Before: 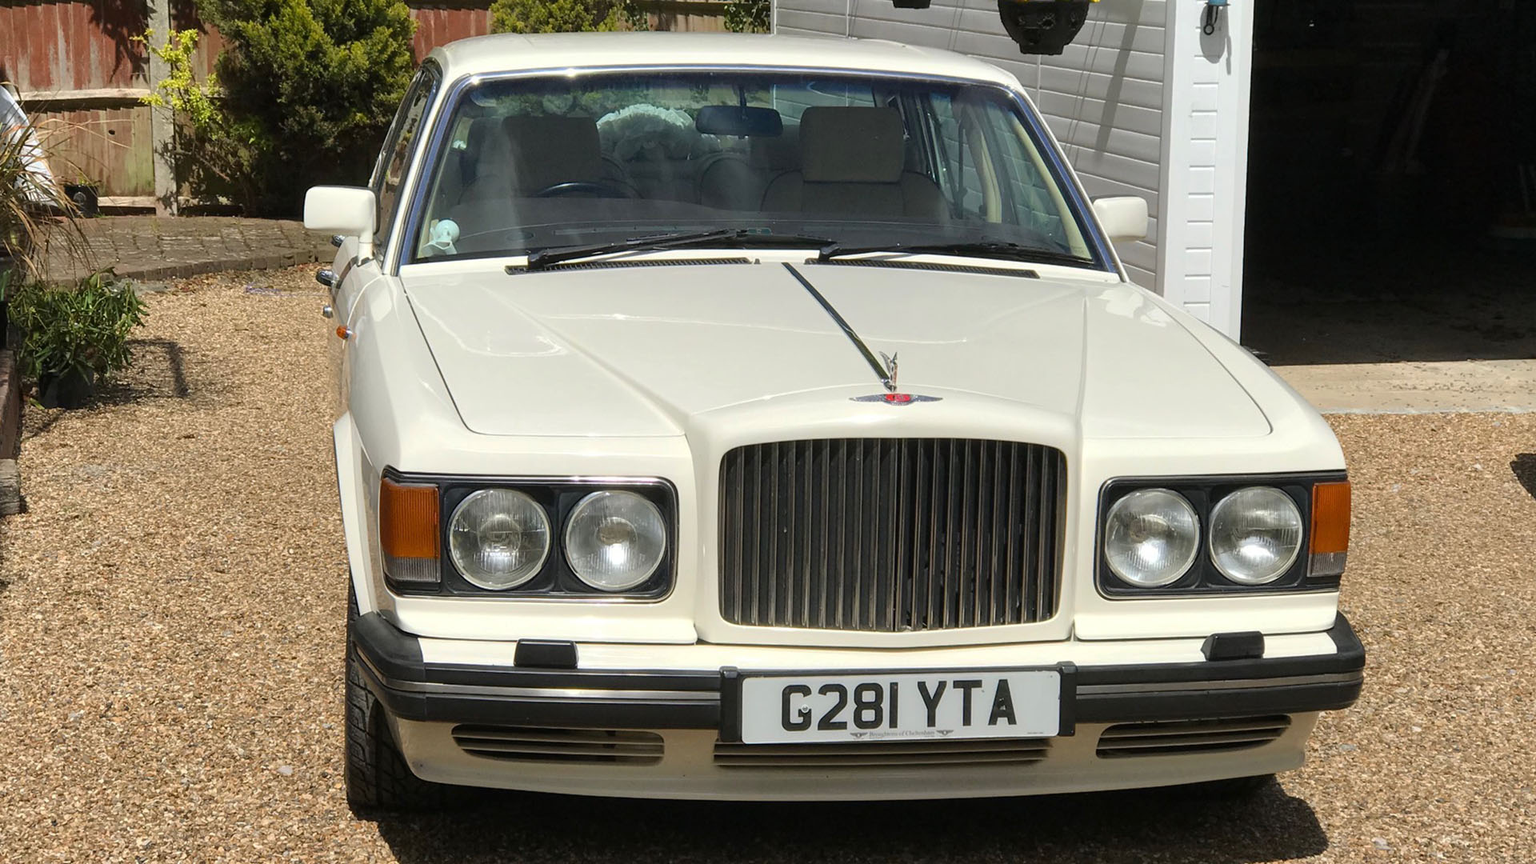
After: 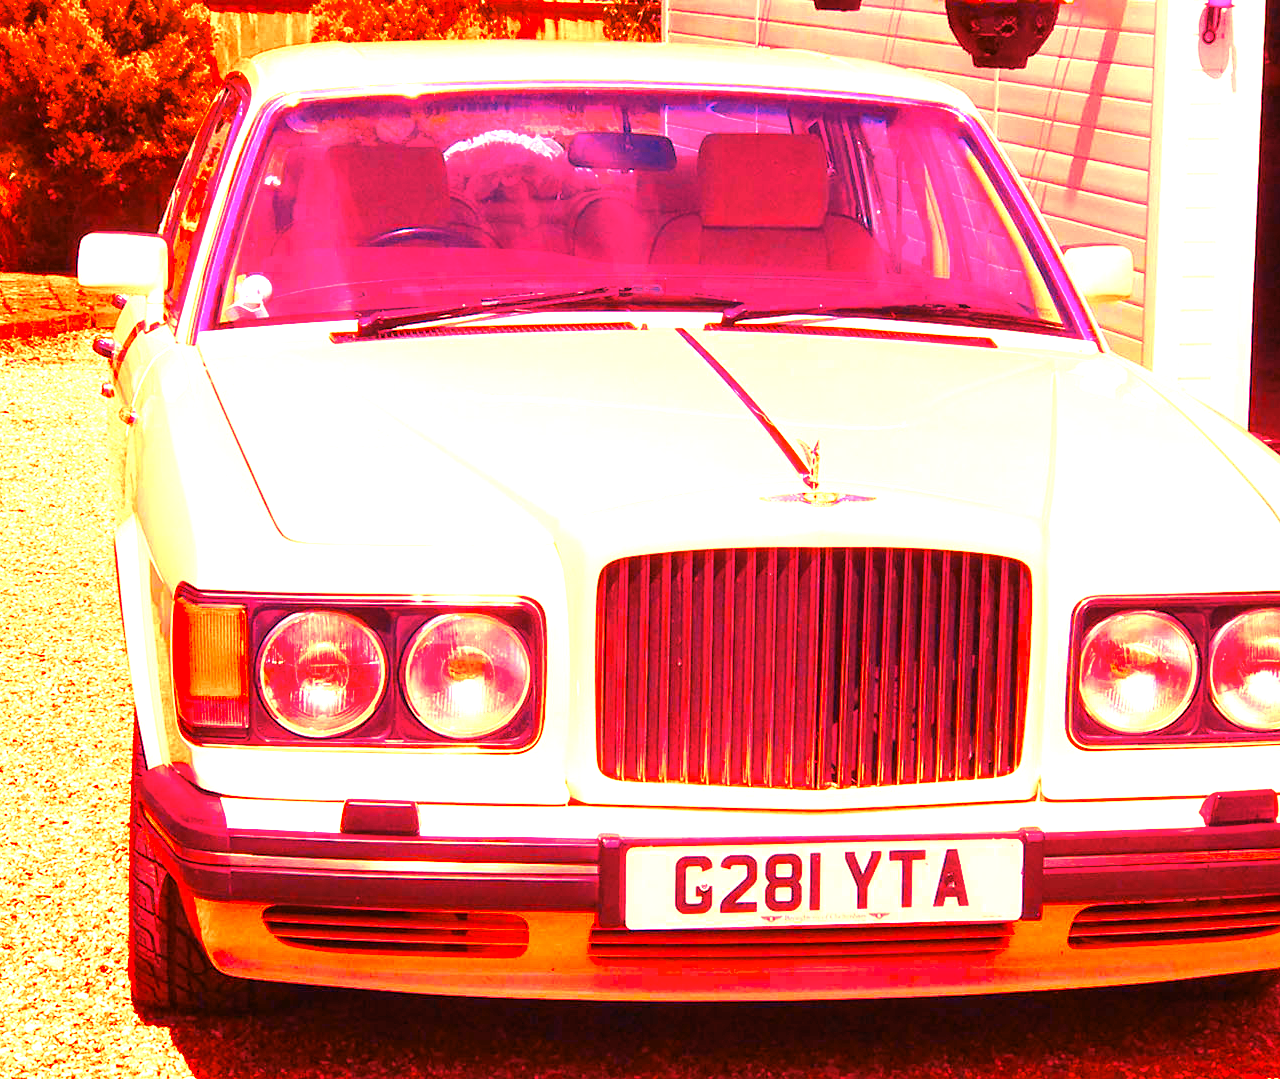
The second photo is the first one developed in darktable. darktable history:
color contrast: green-magenta contrast 1.12, blue-yellow contrast 1.95, unbound 0
exposure: exposure 0.2 EV, compensate highlight preservation false
white balance: red 4.26, blue 1.802
crop and rotate: left 15.754%, right 17.579%
